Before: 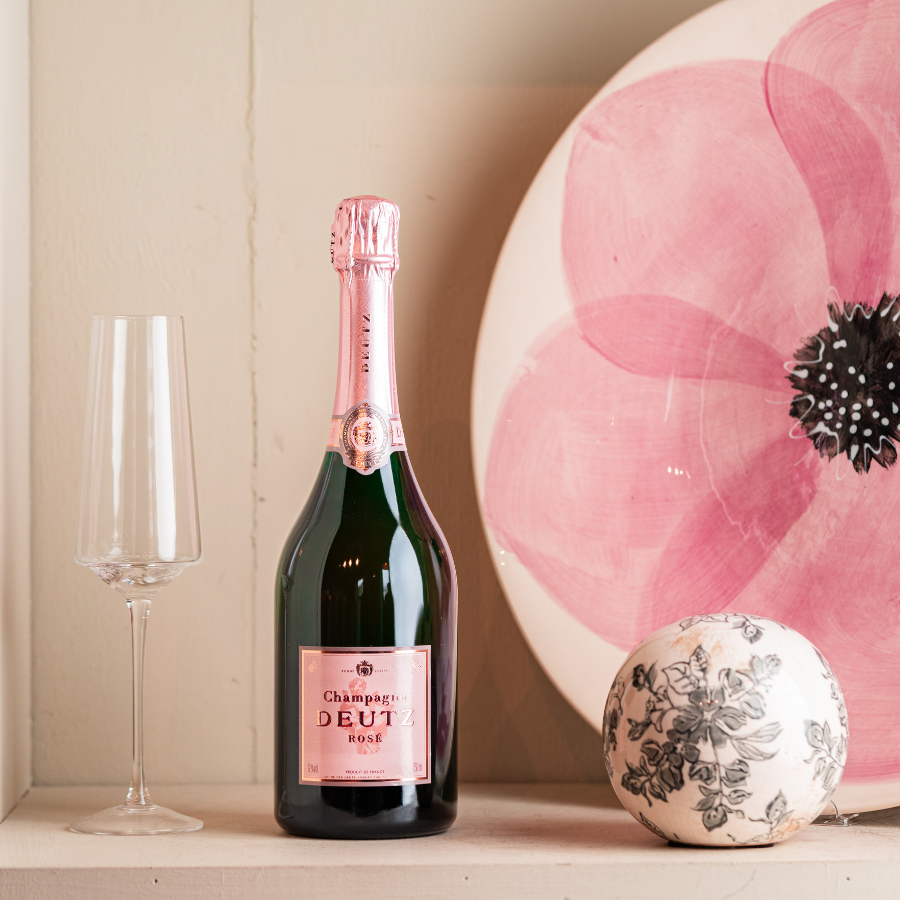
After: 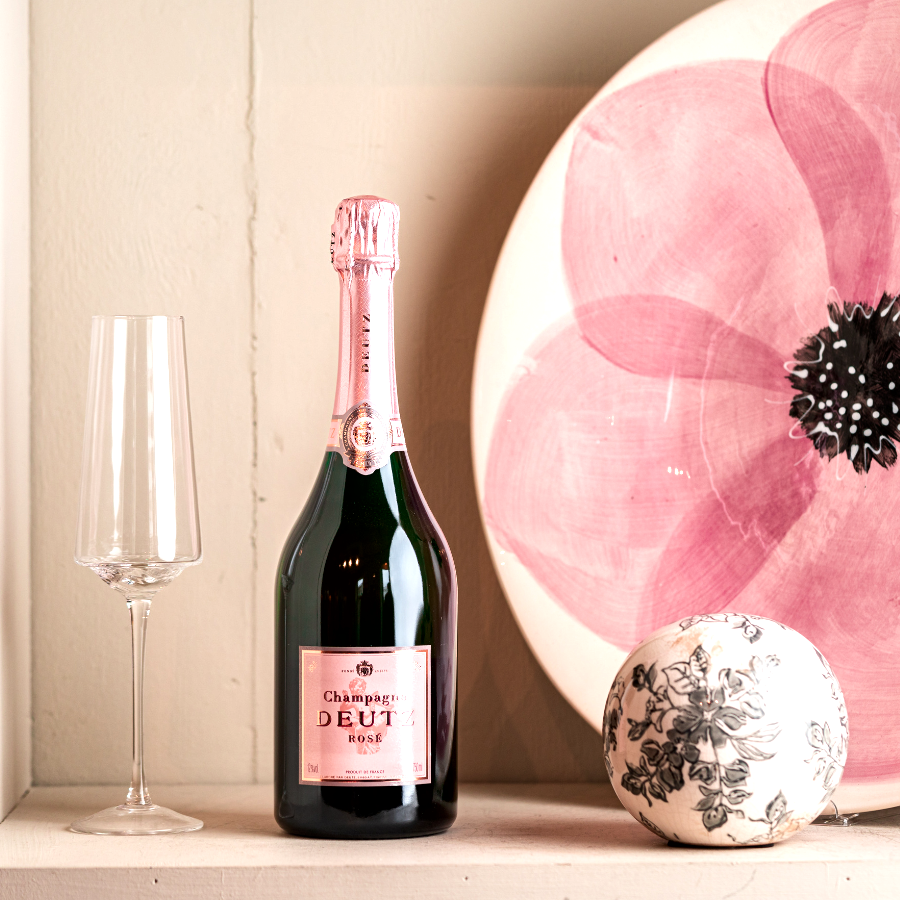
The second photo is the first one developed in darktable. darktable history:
local contrast: mode bilateral grid, contrast 25, coarseness 60, detail 151%, midtone range 0.2
tone equalizer: -8 EV -0.417 EV, -7 EV -0.389 EV, -6 EV -0.333 EV, -5 EV -0.222 EV, -3 EV 0.222 EV, -2 EV 0.333 EV, -1 EV 0.389 EV, +0 EV 0.417 EV, edges refinement/feathering 500, mask exposure compensation -1.57 EV, preserve details no
